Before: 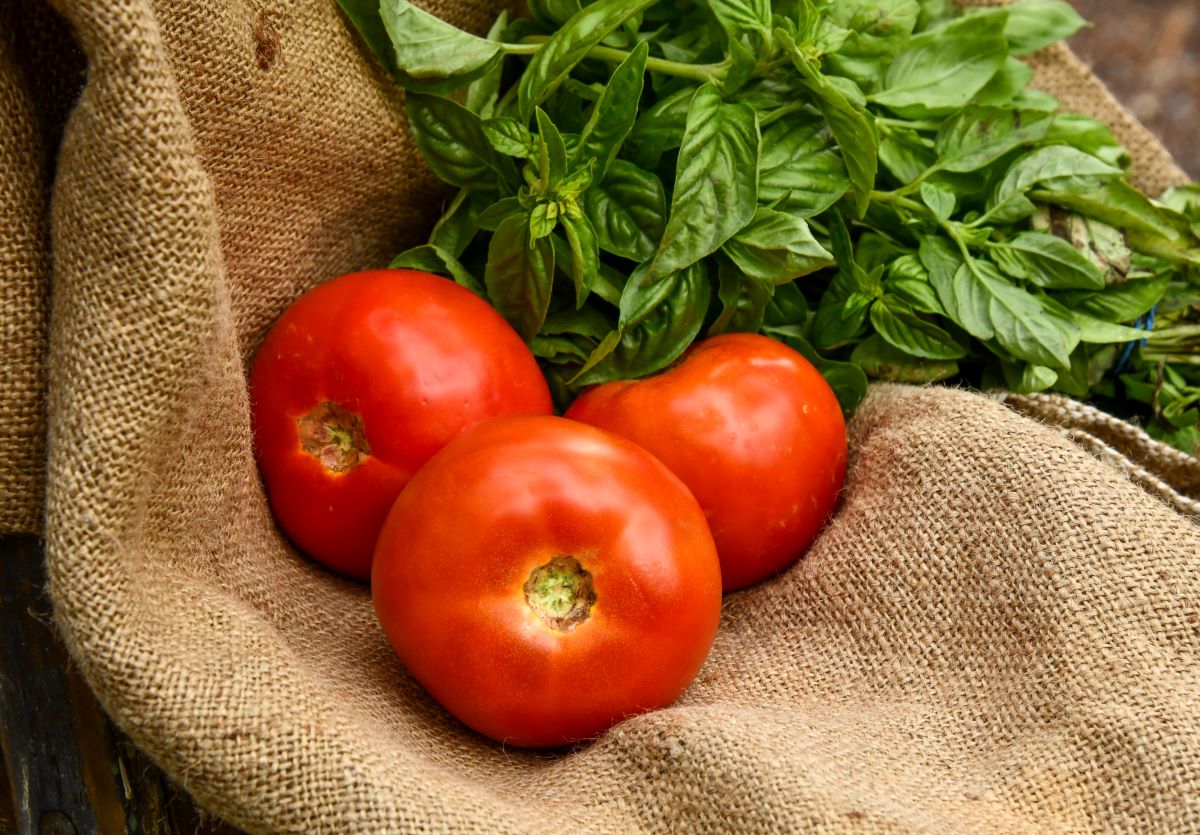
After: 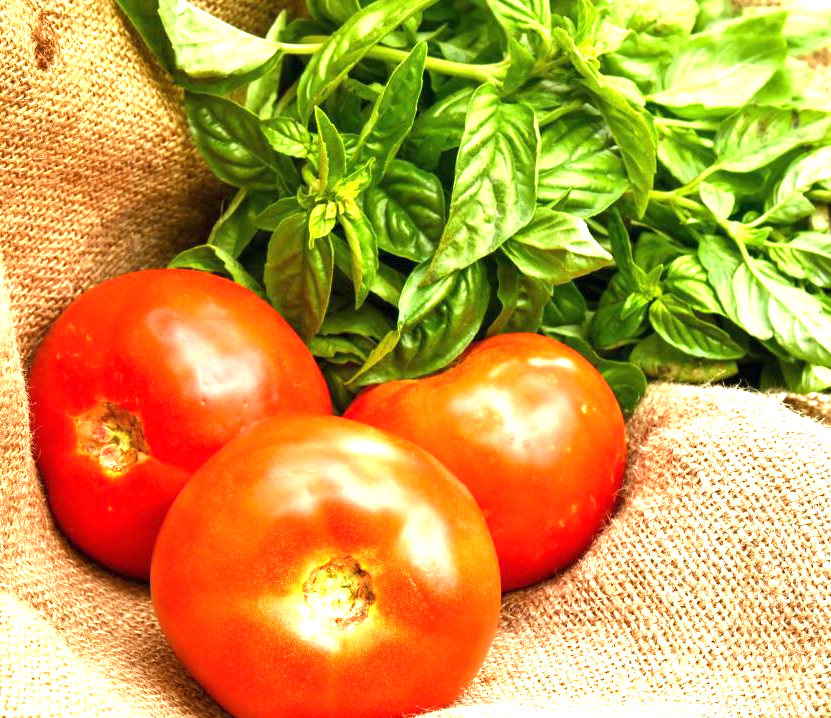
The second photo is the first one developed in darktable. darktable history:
exposure: black level correction 0, exposure 1.9 EV, compensate highlight preservation false
crop: left 18.479%, right 12.2%, bottom 13.971%
